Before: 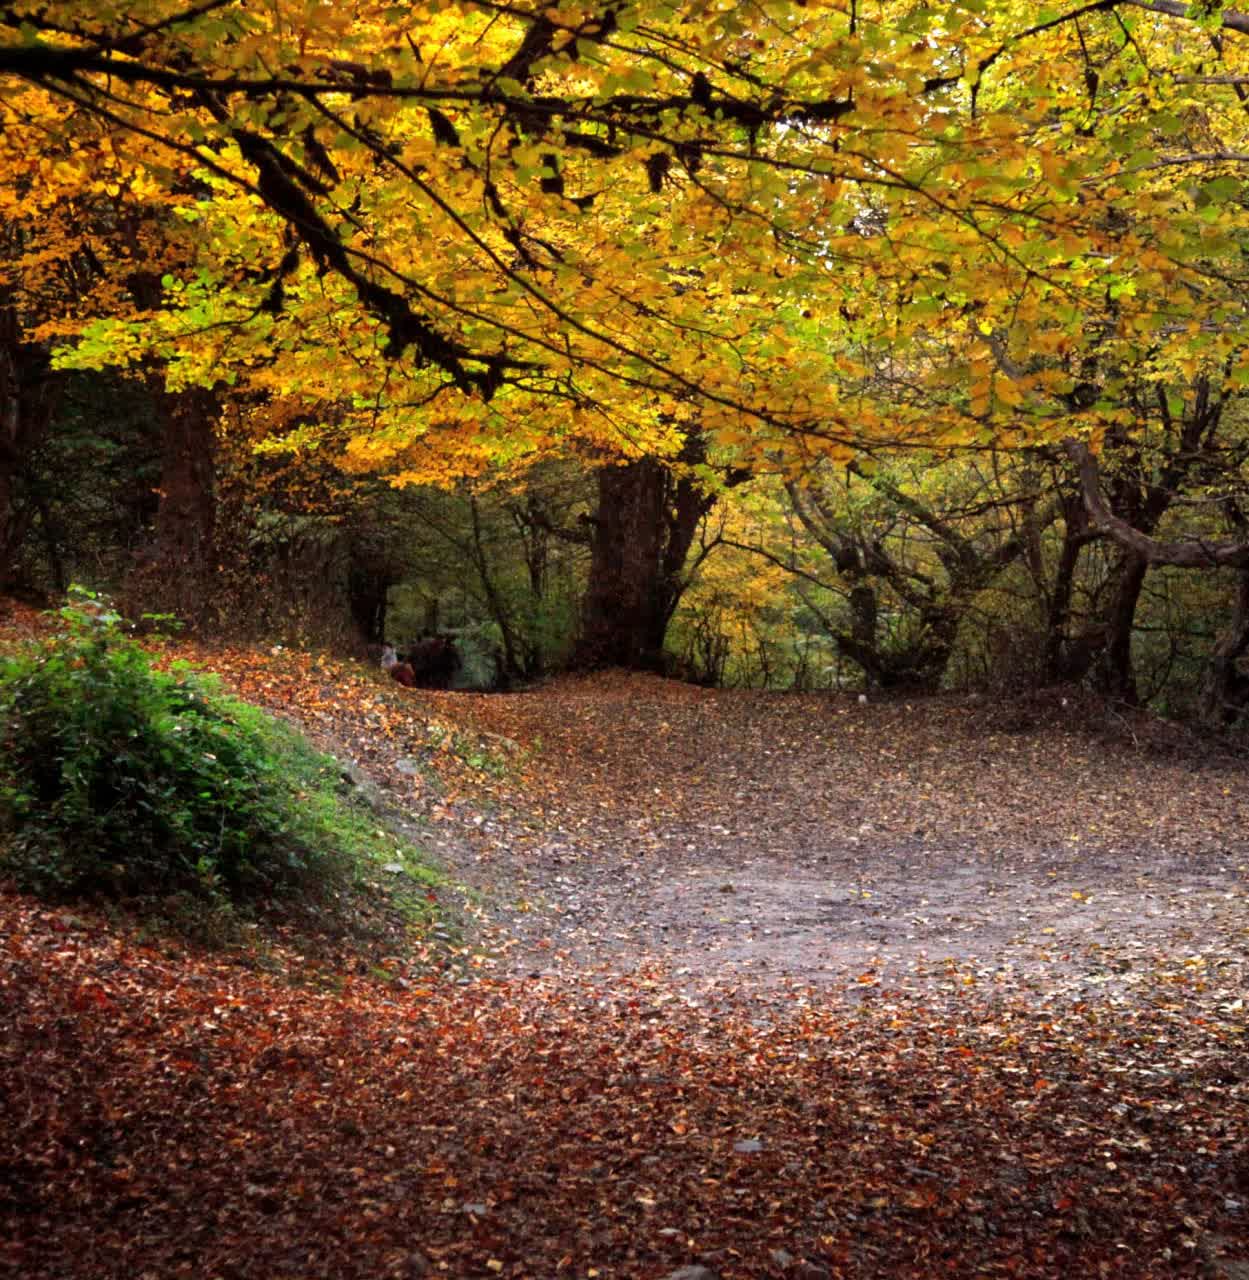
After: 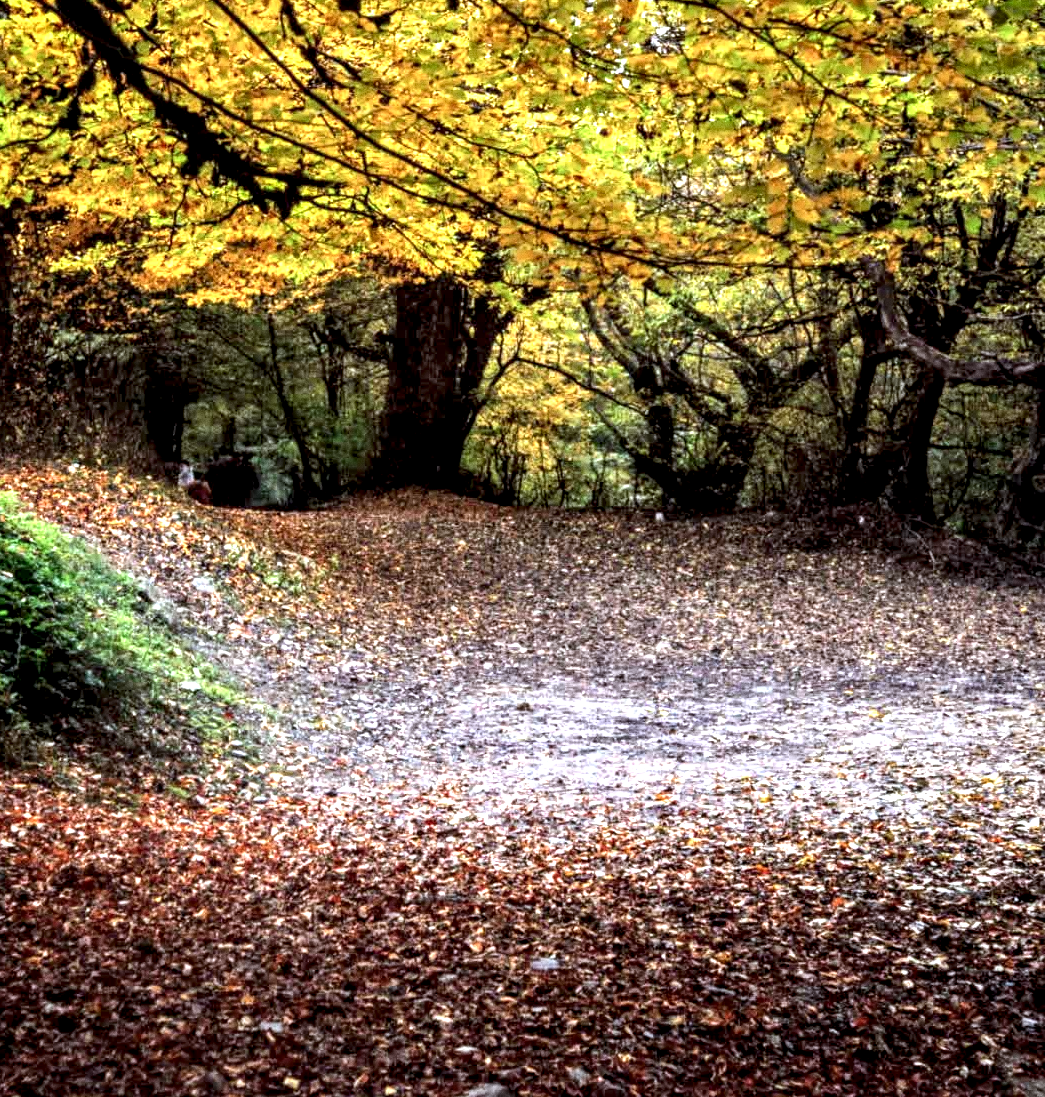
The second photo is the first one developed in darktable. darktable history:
exposure: black level correction 0, exposure 0.5 EV, compensate exposure bias true, compensate highlight preservation false
grain: coarseness 0.09 ISO
local contrast: detail 203%
crop: left 16.315%, top 14.246%
white balance: red 0.924, blue 1.095
